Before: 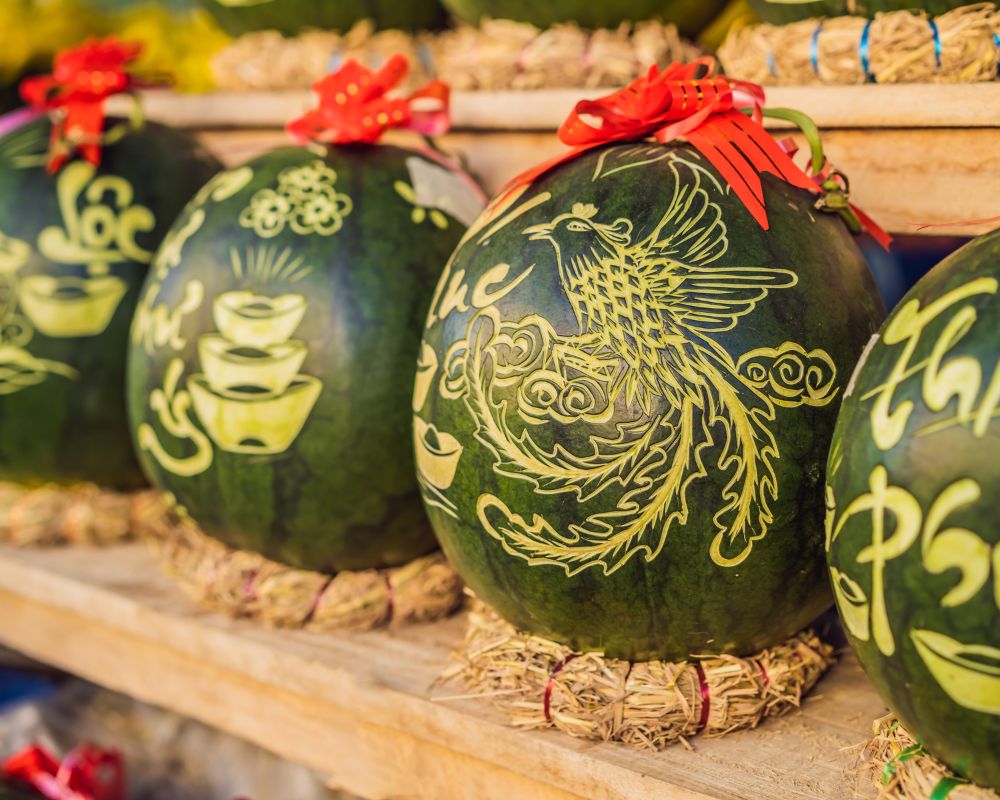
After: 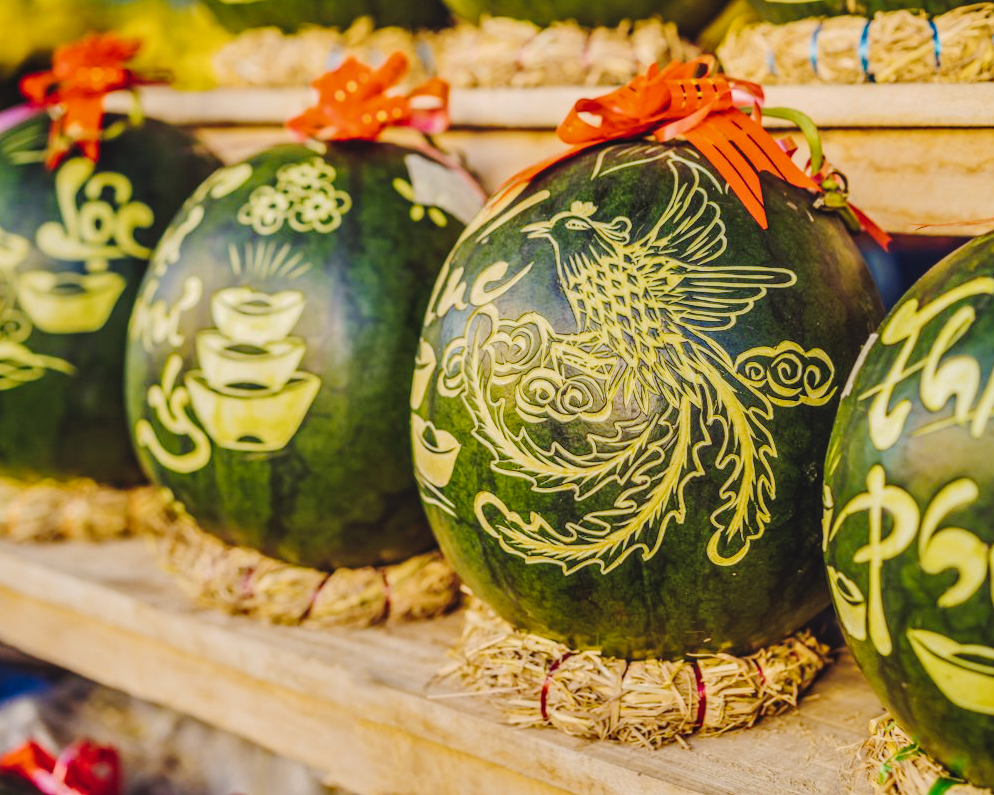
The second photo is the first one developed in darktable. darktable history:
local contrast: on, module defaults
crop and rotate: angle -0.257°
contrast brightness saturation: saturation -0.179
shadows and highlights: soften with gaussian
tone curve: curves: ch0 [(0, 0) (0.003, 0.077) (0.011, 0.08) (0.025, 0.083) (0.044, 0.095) (0.069, 0.106) (0.1, 0.12) (0.136, 0.144) (0.177, 0.185) (0.224, 0.231) (0.277, 0.297) (0.335, 0.382) (0.399, 0.471) (0.468, 0.553) (0.543, 0.623) (0.623, 0.689) (0.709, 0.75) (0.801, 0.81) (0.898, 0.873) (1, 1)], preserve colors none
color balance rgb: perceptual saturation grading › global saturation 29.981%
